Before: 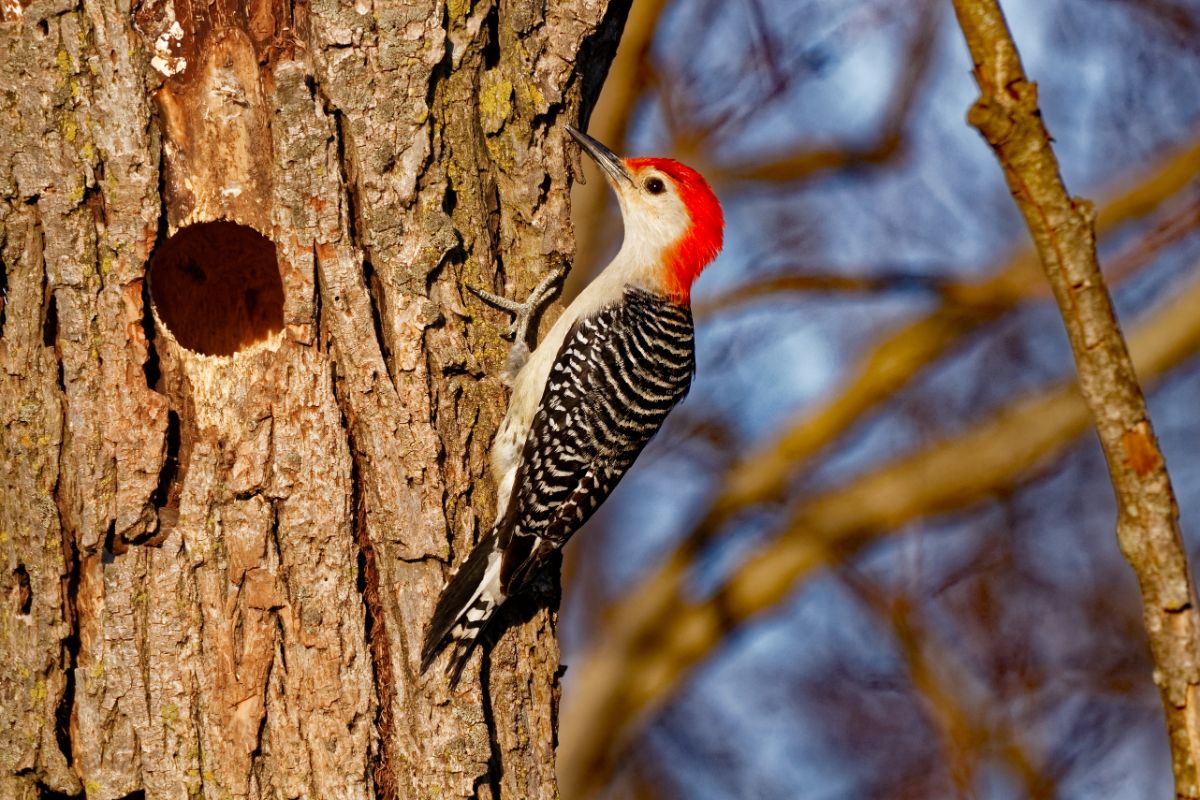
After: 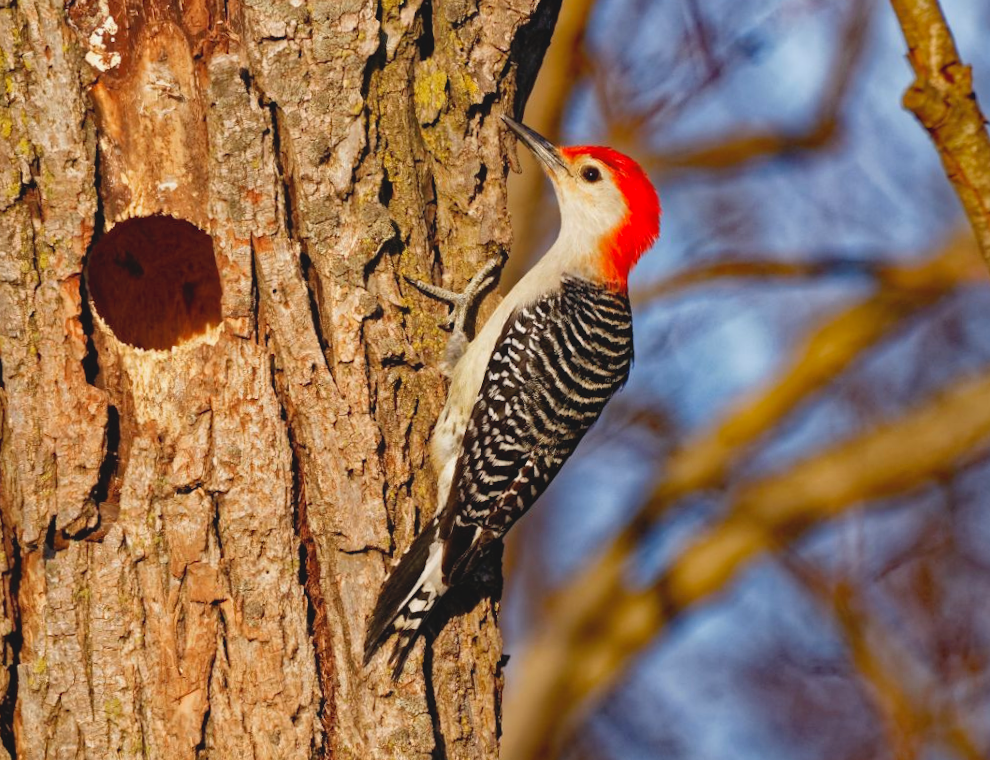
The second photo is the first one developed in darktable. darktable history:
contrast brightness saturation: contrast -0.103, brightness 0.055, saturation 0.083
crop and rotate: angle 0.788°, left 4.228%, top 0.455%, right 11.539%, bottom 2.481%
